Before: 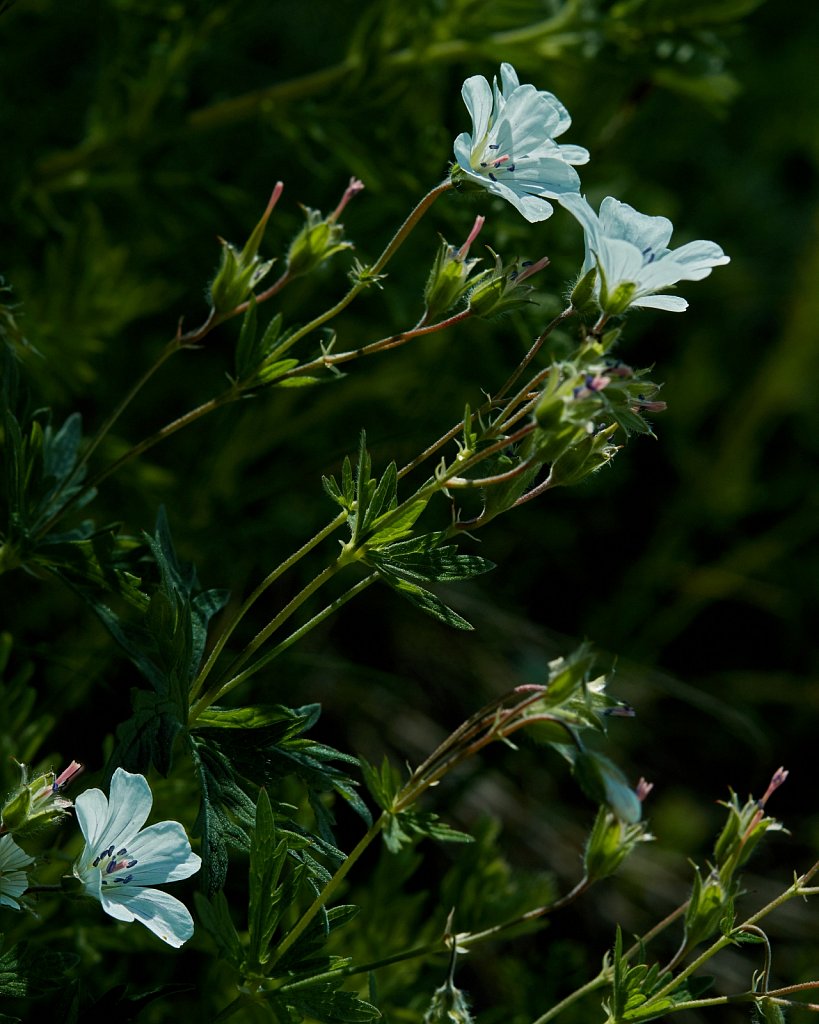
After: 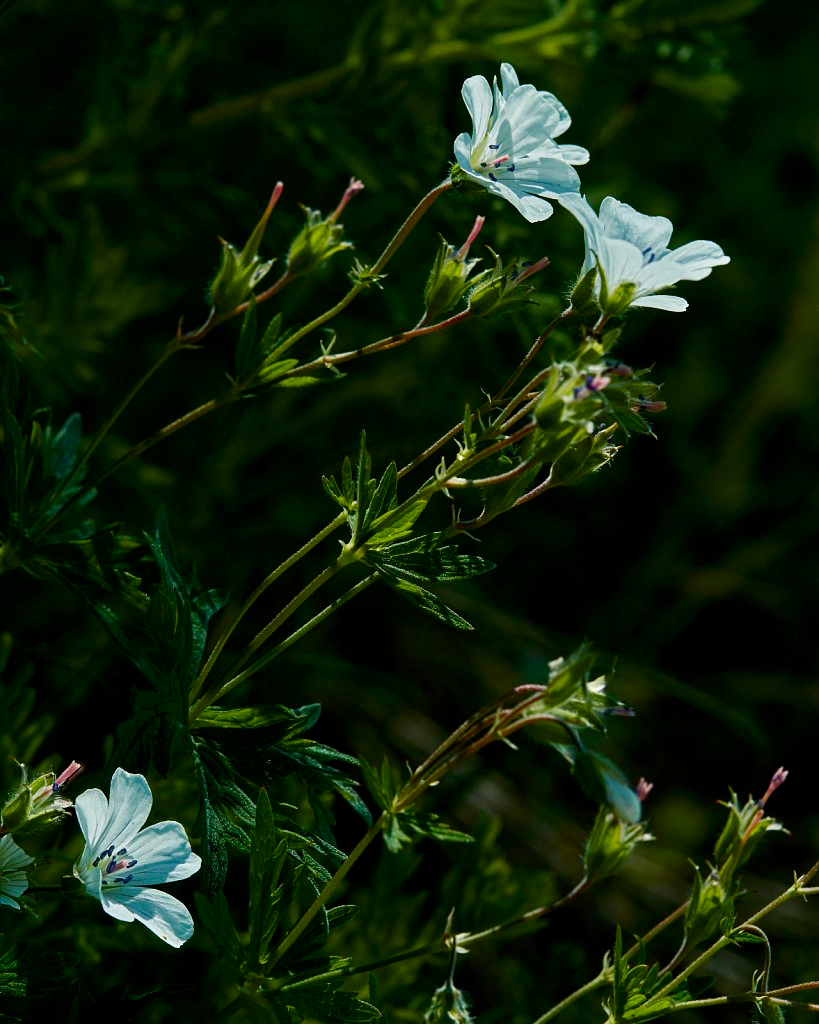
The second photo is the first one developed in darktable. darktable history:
contrast brightness saturation: contrast 0.14
color balance rgb: perceptual saturation grading › global saturation 20%, perceptual saturation grading › highlights -25%, perceptual saturation grading › shadows 50%
